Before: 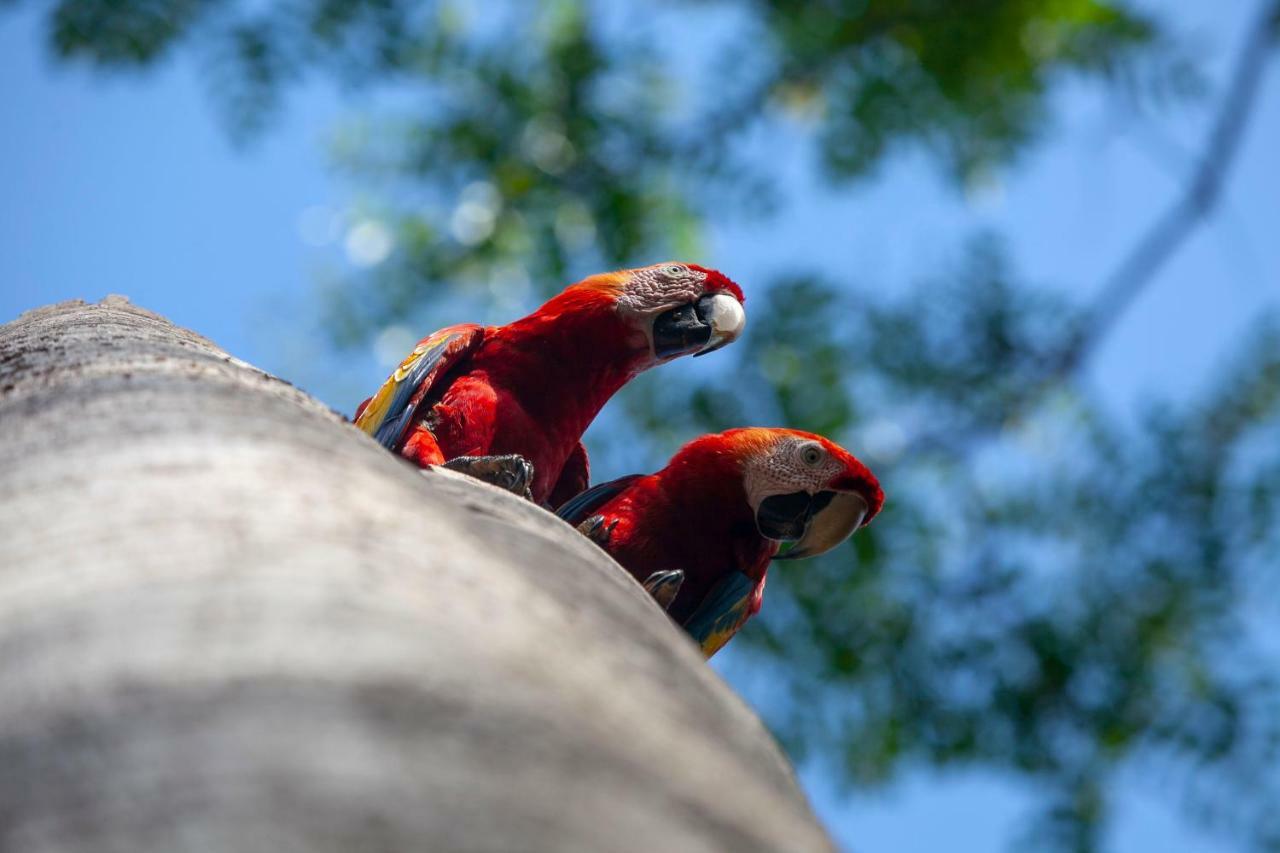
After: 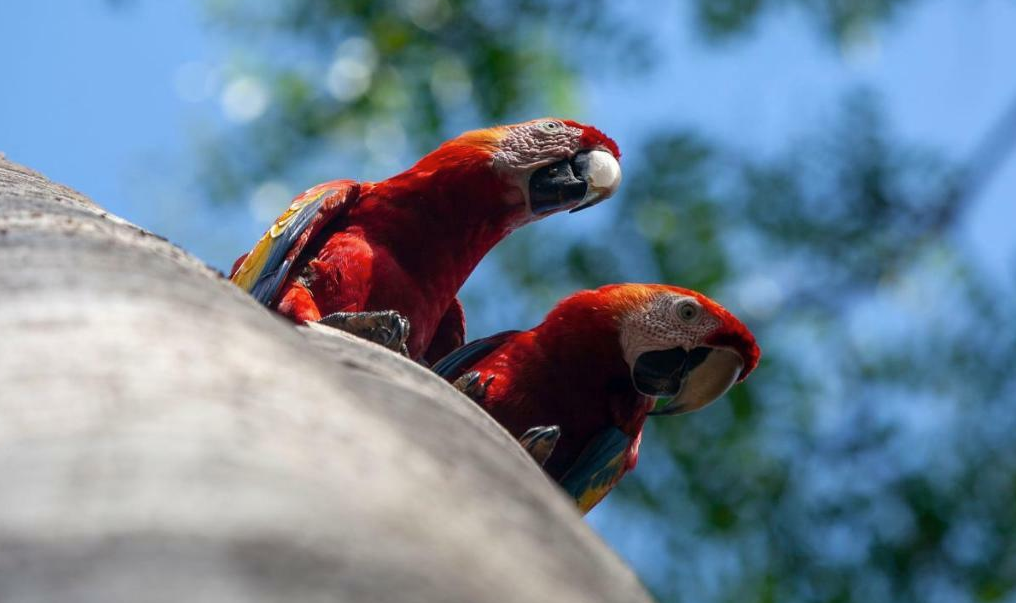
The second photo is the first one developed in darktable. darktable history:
crop: left 9.712%, top 16.928%, right 10.845%, bottom 12.332%
contrast brightness saturation: saturation -0.05
